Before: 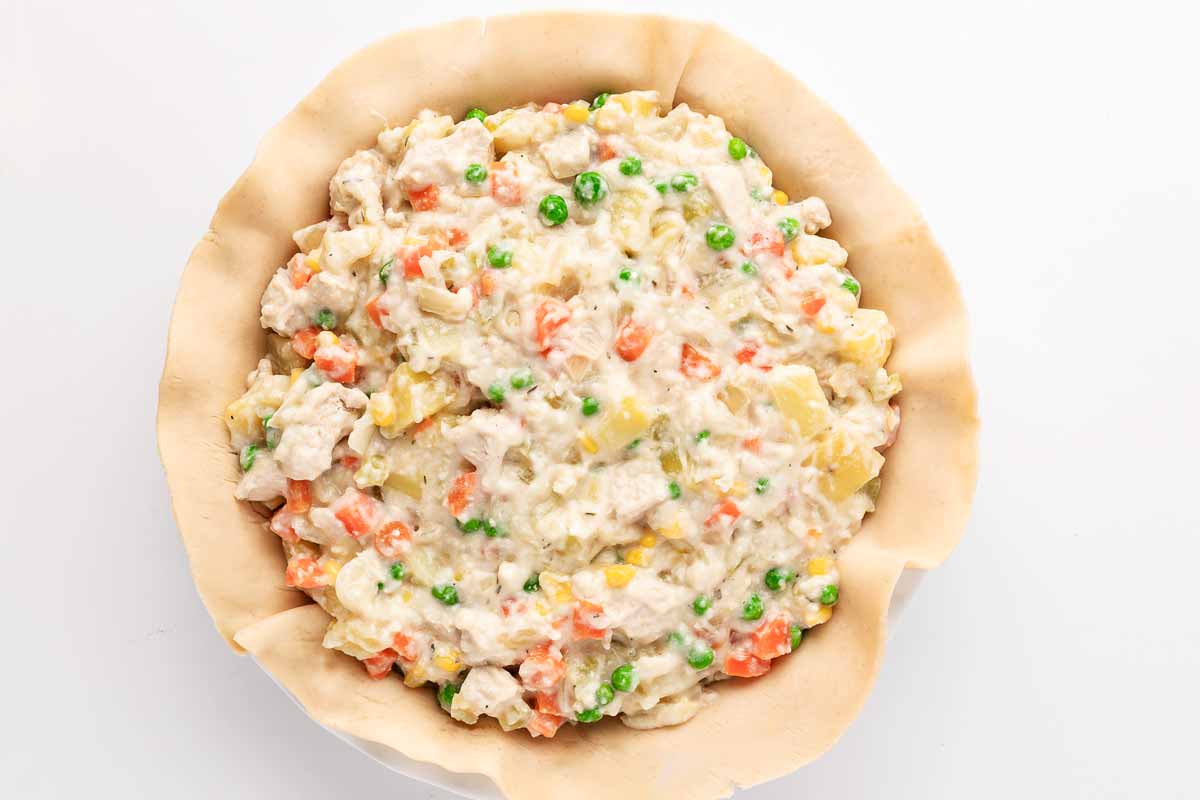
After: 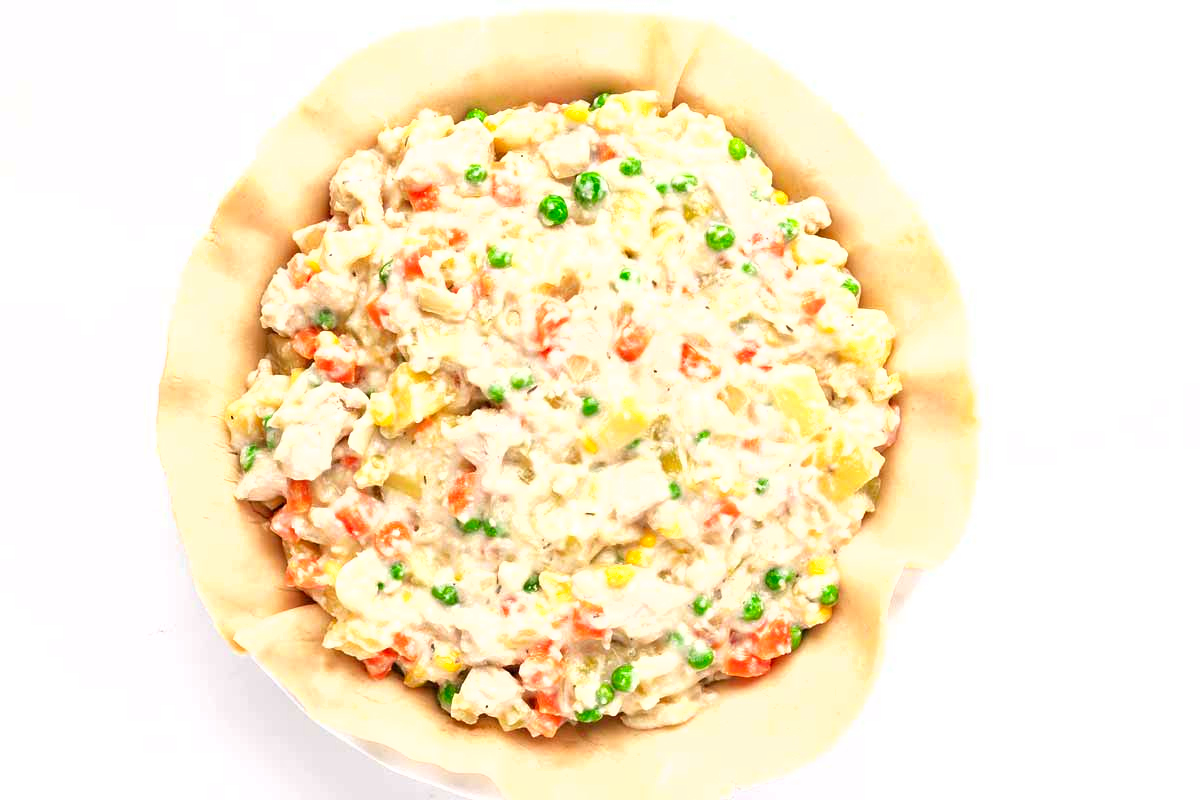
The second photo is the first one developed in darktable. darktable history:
exposure: exposure 0.523 EV, compensate highlight preservation false
tone equalizer: mask exposure compensation -0.504 EV
contrast brightness saturation: contrast 0.045, saturation 0.158
shadows and highlights: shadows 25.63, highlights -23.59
